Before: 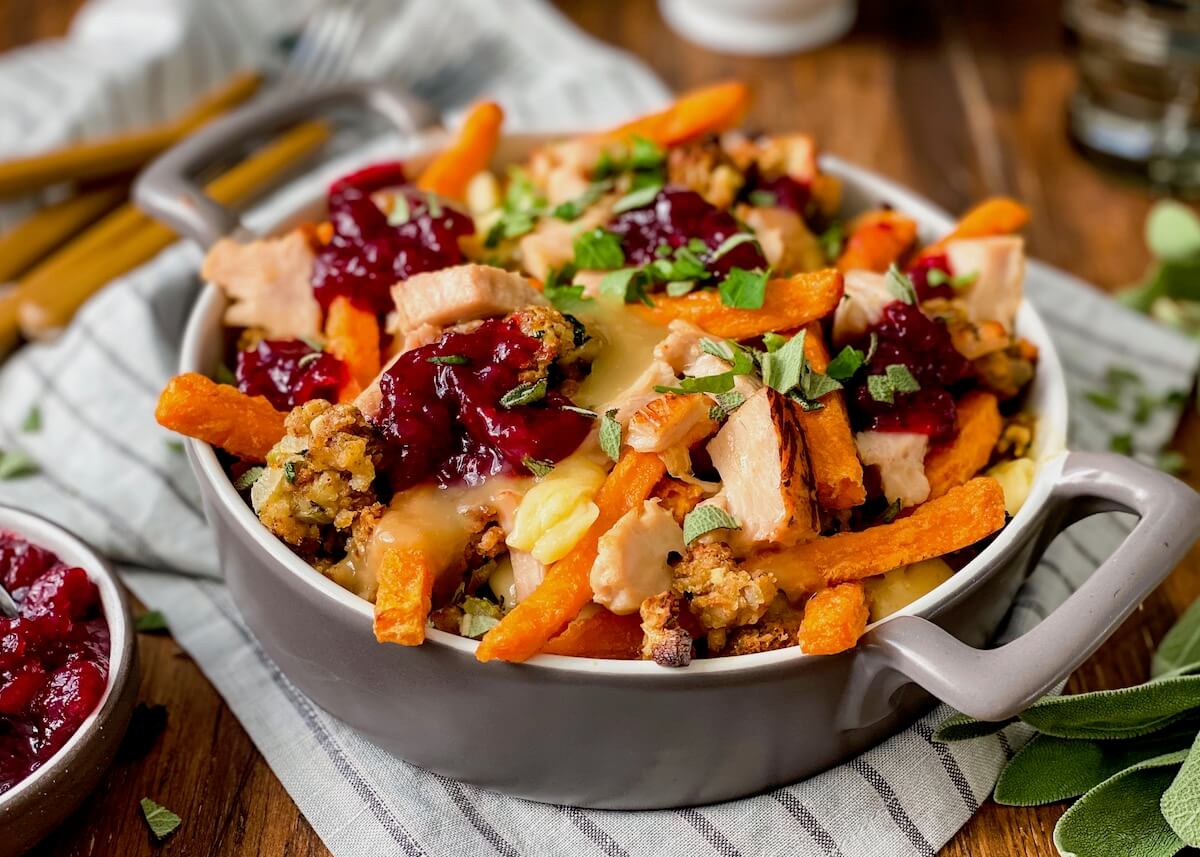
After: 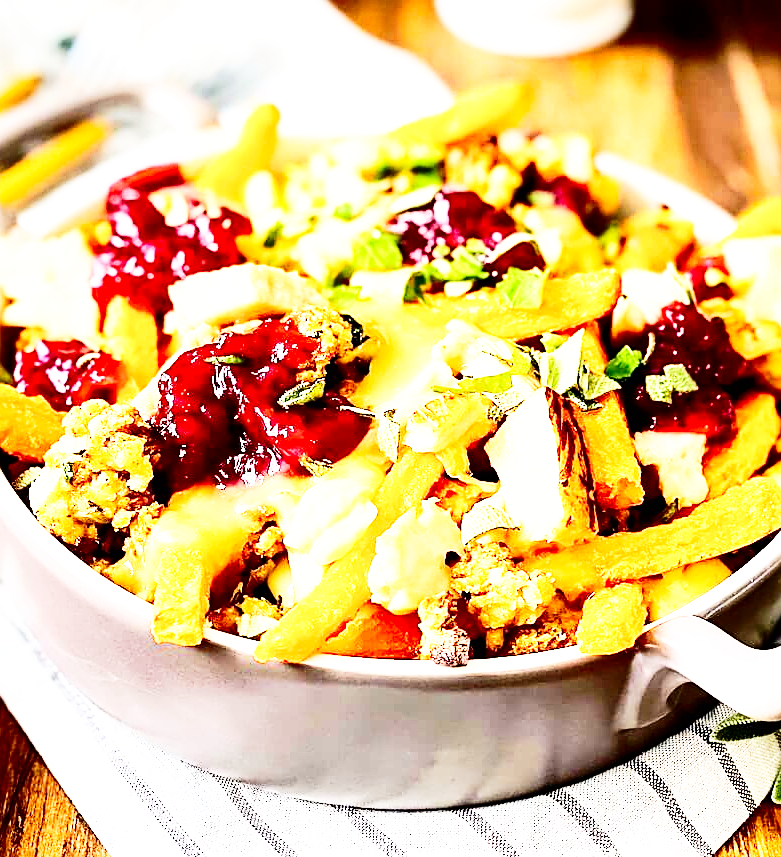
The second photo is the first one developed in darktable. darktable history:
contrast brightness saturation: contrast 0.287
exposure: black level correction 0, exposure 1.187 EV, compensate highlight preservation false
base curve: curves: ch0 [(0, 0) (0.007, 0.004) (0.027, 0.03) (0.046, 0.07) (0.207, 0.54) (0.442, 0.872) (0.673, 0.972) (1, 1)], preserve colors none
crop and rotate: left 18.564%, right 16.316%
sharpen: on, module defaults
